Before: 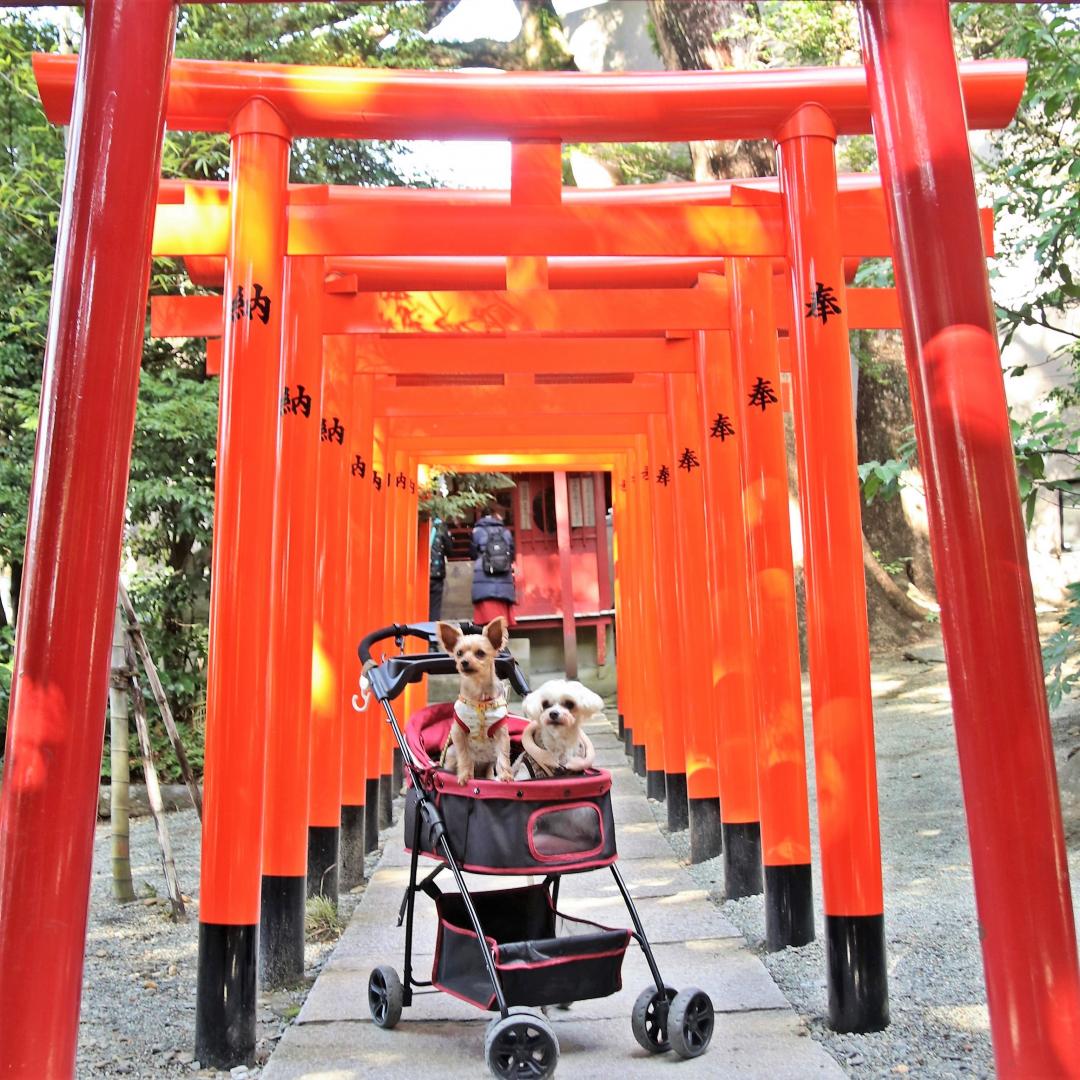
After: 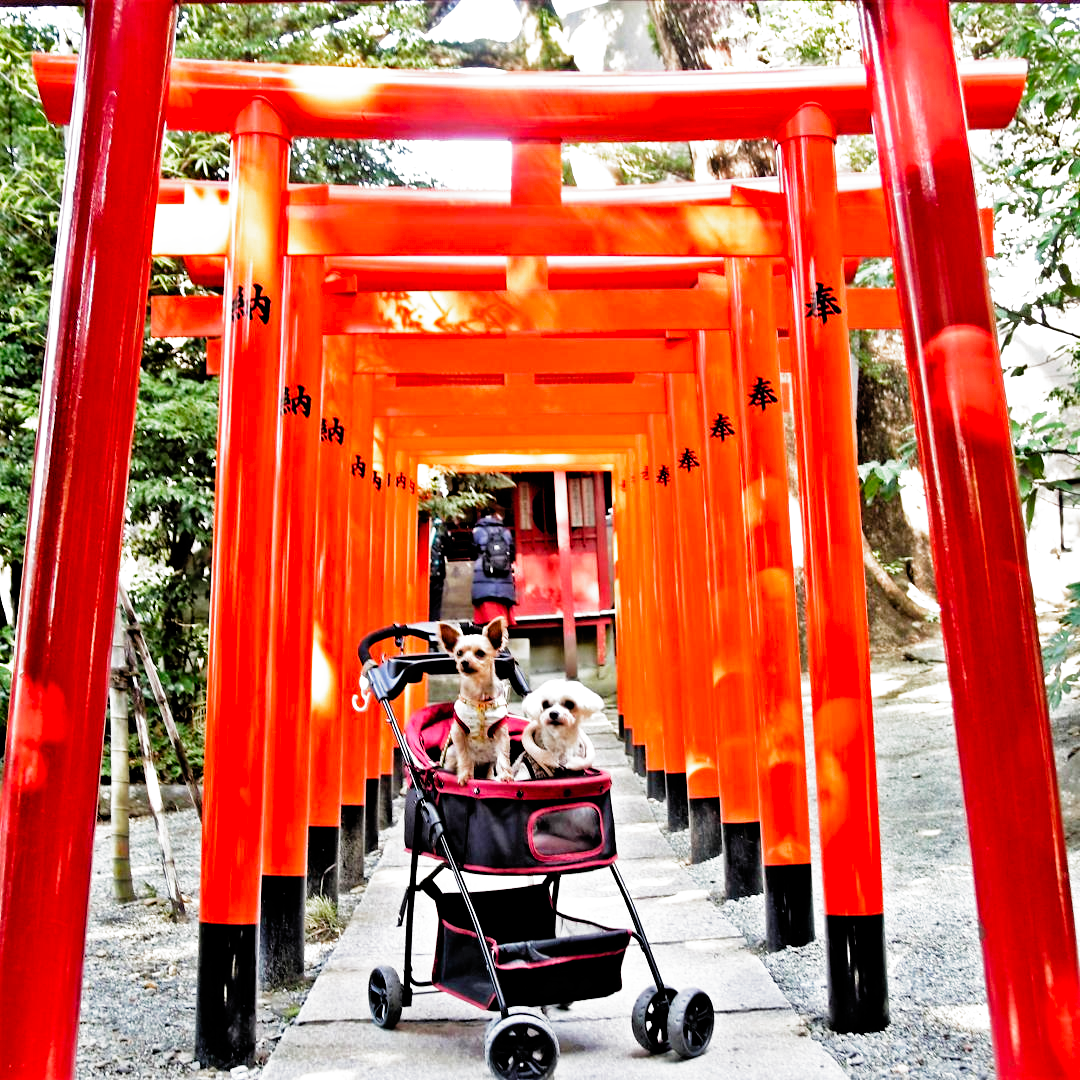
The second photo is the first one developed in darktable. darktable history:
filmic rgb: black relative exposure -3.63 EV, white relative exposure 2.18 EV, threshold 3.01 EV, hardness 3.63, preserve chrominance no, color science v4 (2020), type of noise poissonian, enable highlight reconstruction true
